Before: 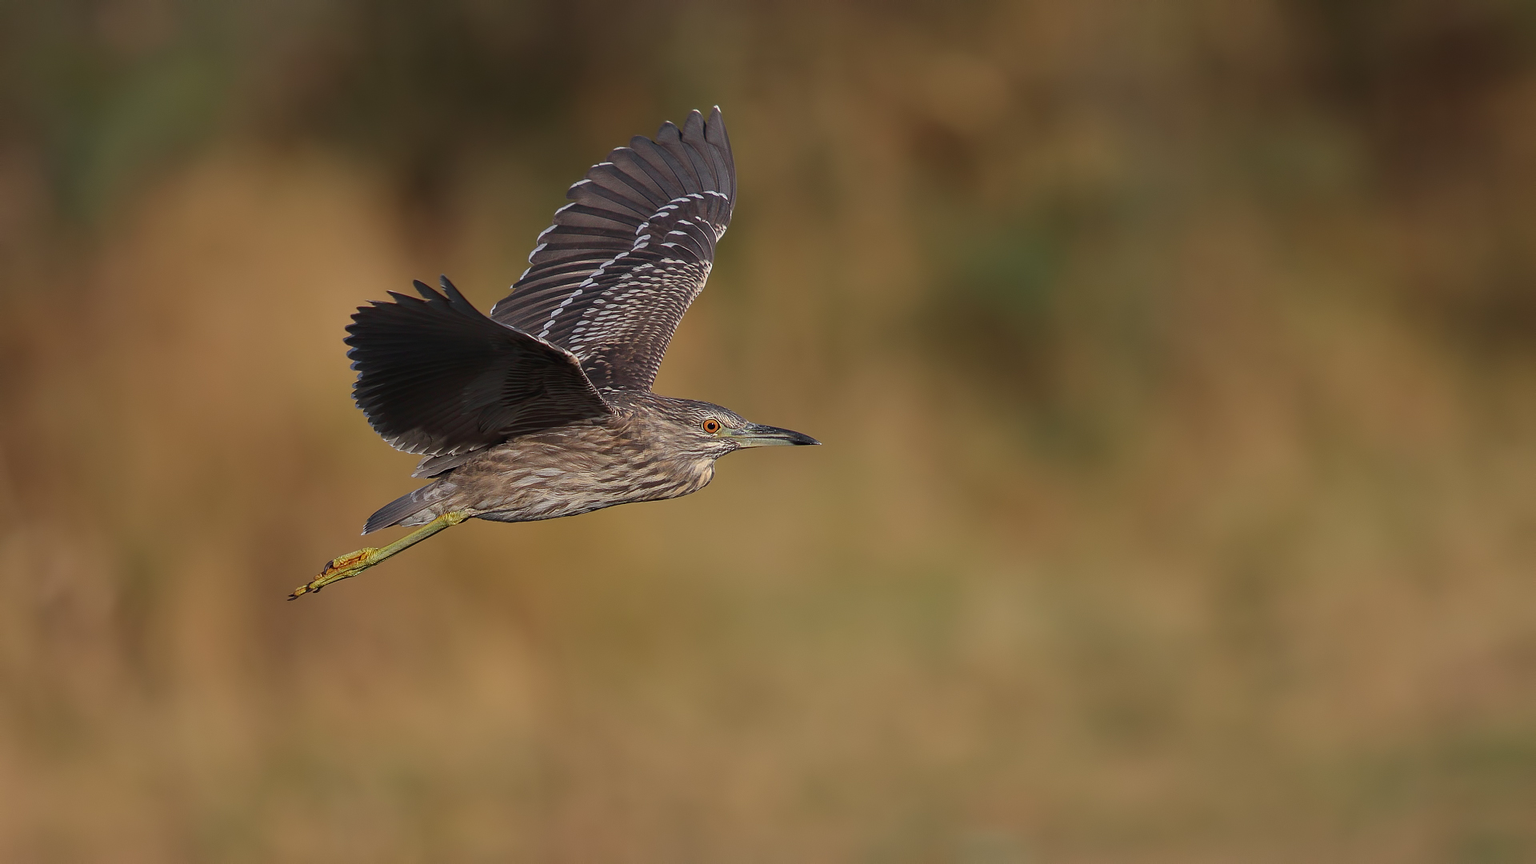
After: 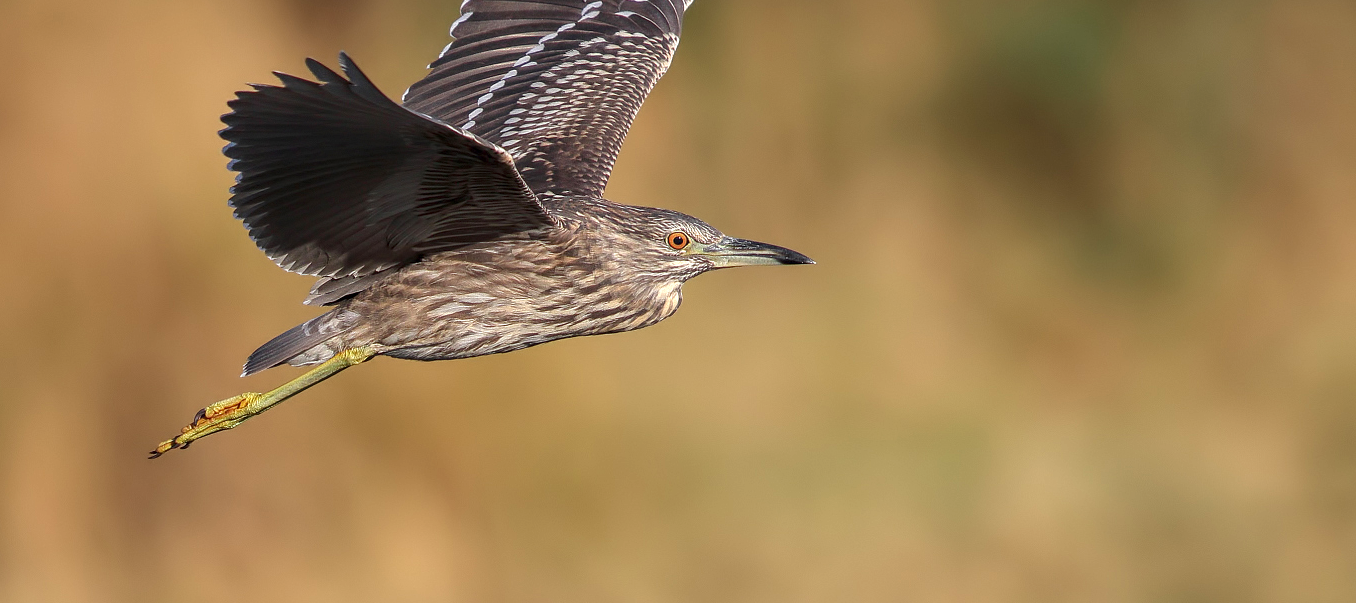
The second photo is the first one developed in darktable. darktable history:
exposure: black level correction 0, exposure 0.695 EV, compensate highlight preservation false
crop: left 11.003%, top 27.117%, right 18.323%, bottom 16.996%
local contrast: detail 130%
